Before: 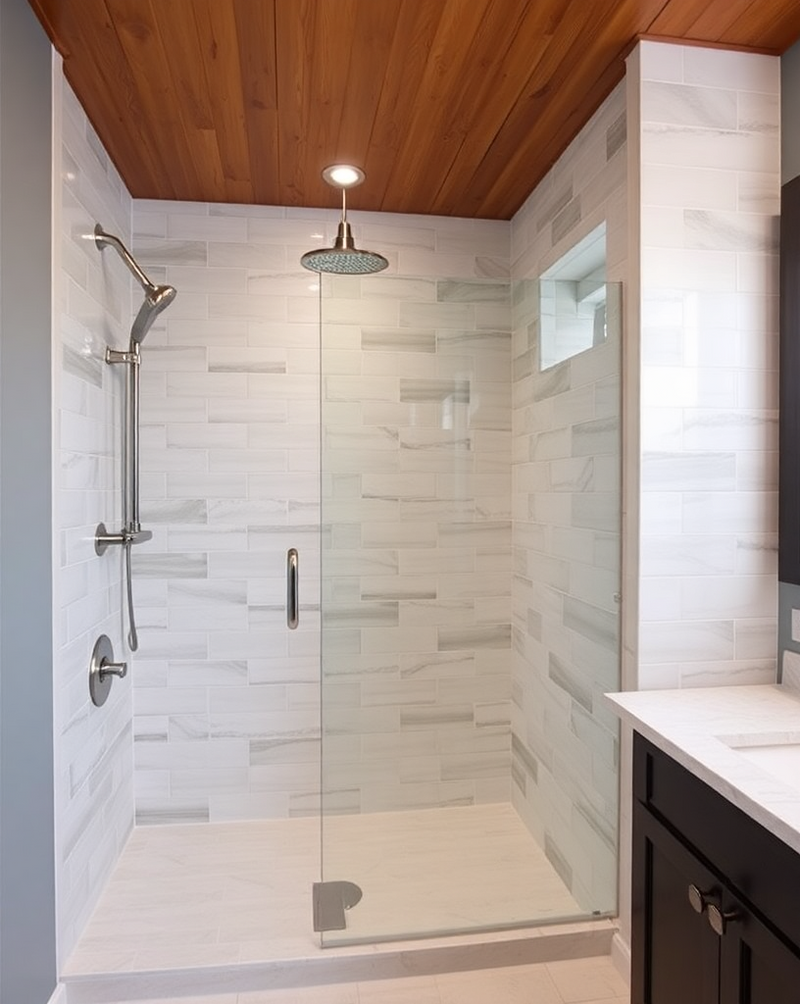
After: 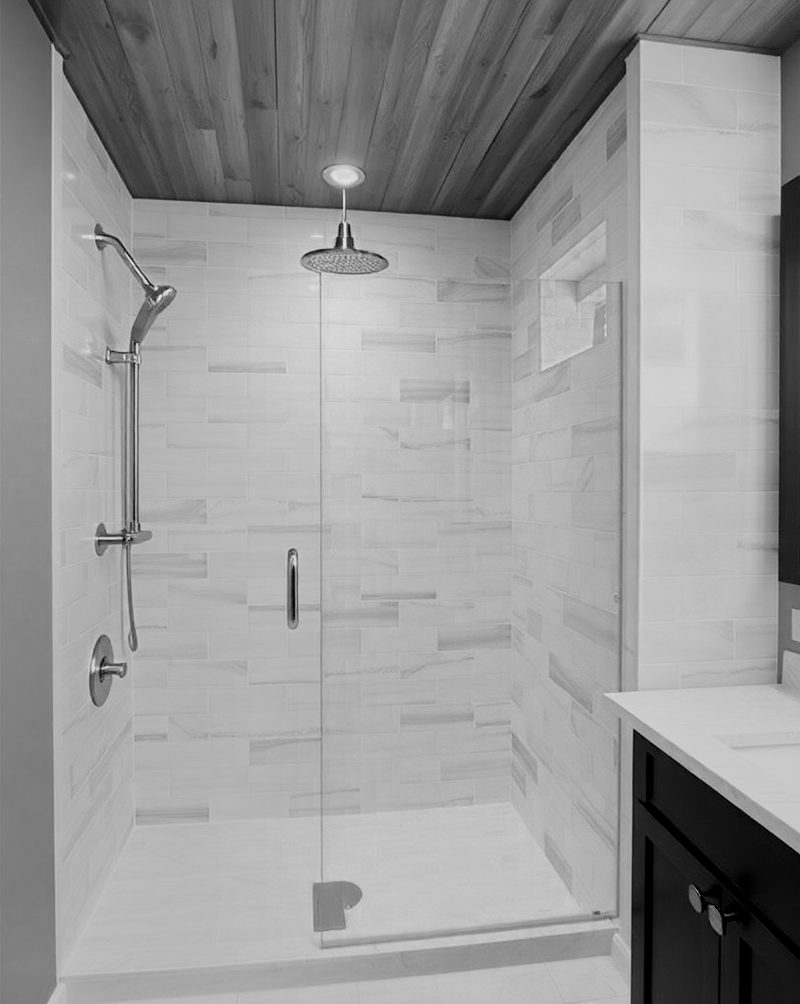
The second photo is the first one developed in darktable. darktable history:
local contrast: mode bilateral grid, contrast 20, coarseness 50, detail 120%, midtone range 0.2
filmic rgb: black relative exposure -6.98 EV, white relative exposure 5.63 EV, hardness 2.86
color zones: curves: ch0 [(0, 0.554) (0.146, 0.662) (0.293, 0.86) (0.503, 0.774) (0.637, 0.106) (0.74, 0.072) (0.866, 0.488) (0.998, 0.569)]; ch1 [(0, 0) (0.143, 0) (0.286, 0) (0.429, 0) (0.571, 0) (0.714, 0) (0.857, 0)]
